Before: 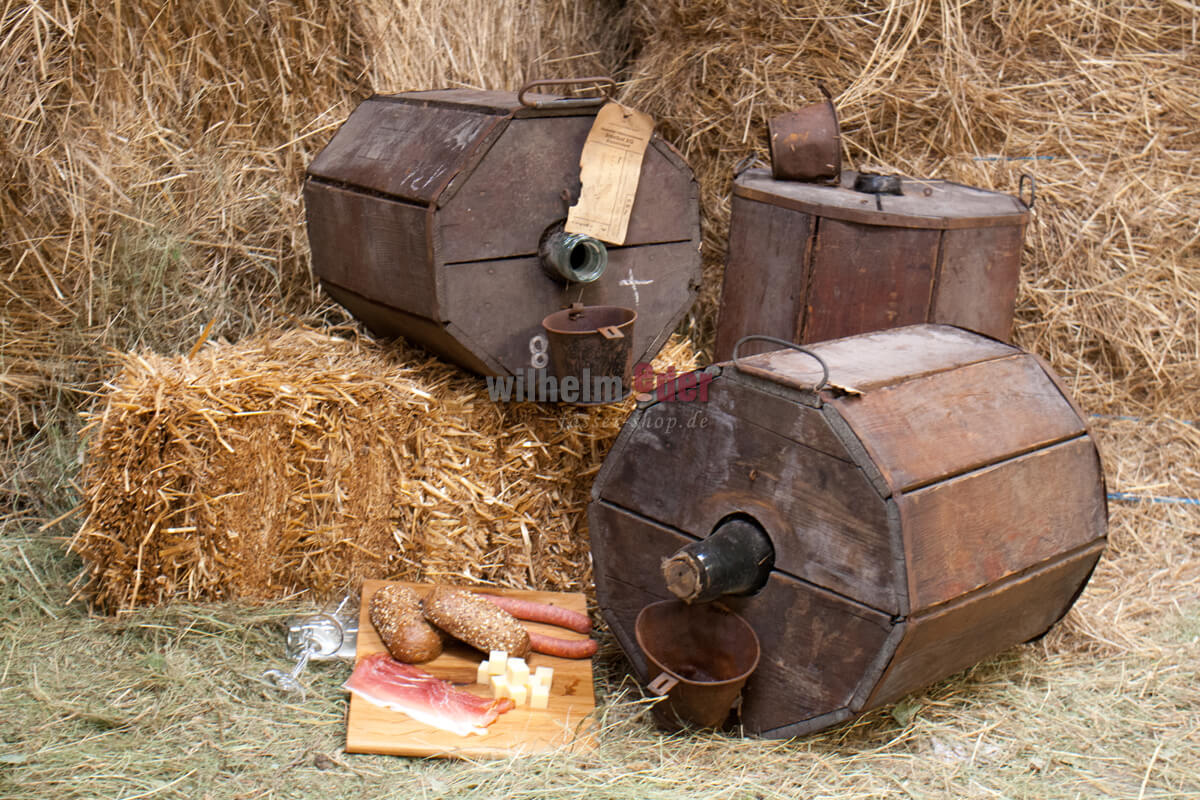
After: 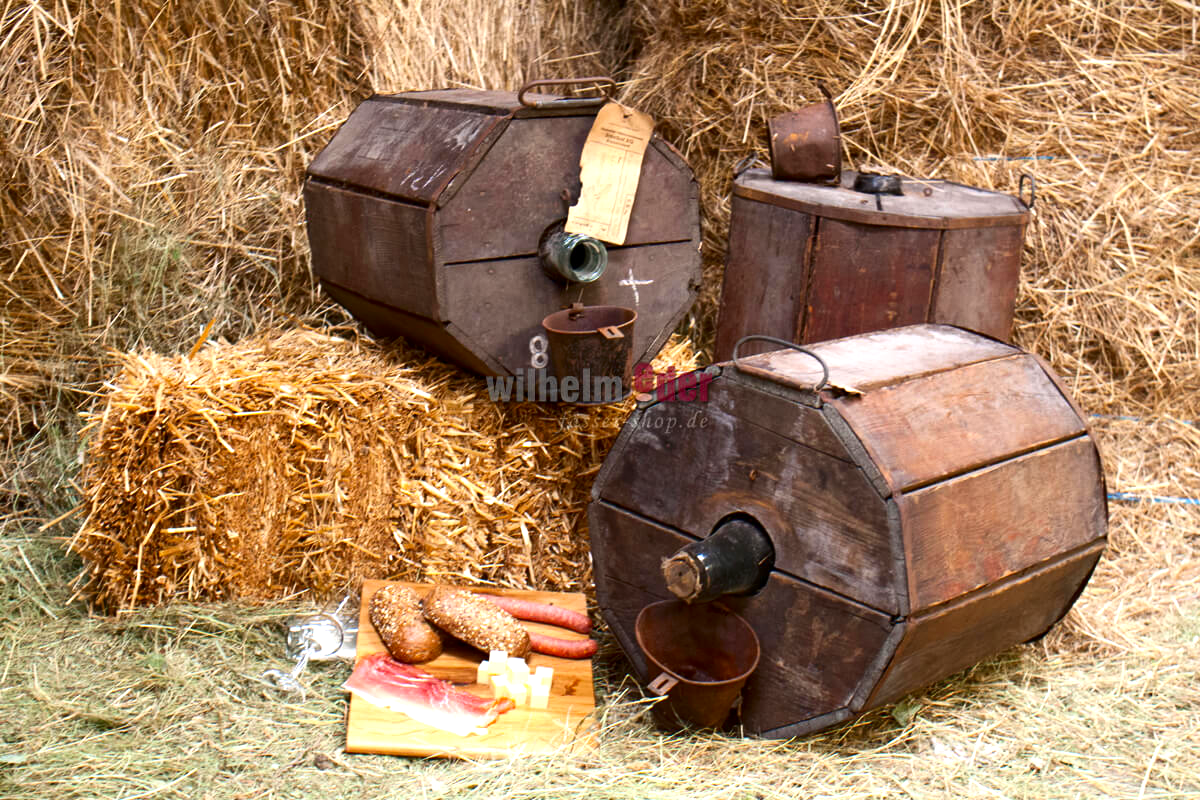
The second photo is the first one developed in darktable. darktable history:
contrast brightness saturation: contrast 0.12, brightness -0.12, saturation 0.2
exposure: exposure 0.574 EV, compensate highlight preservation false
